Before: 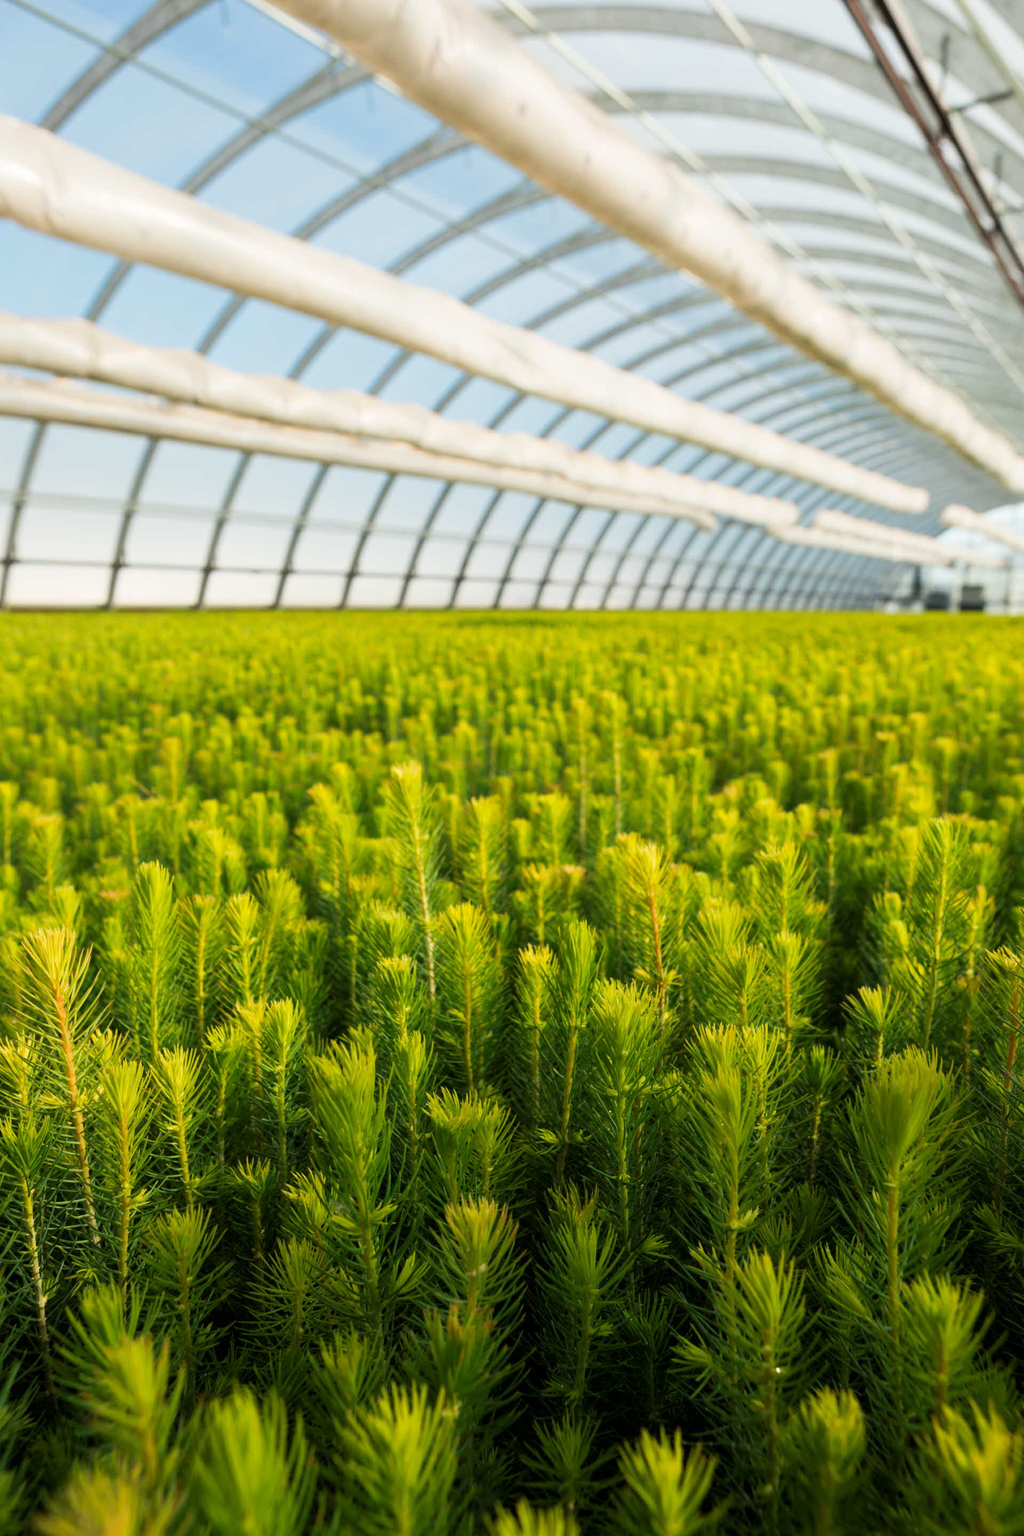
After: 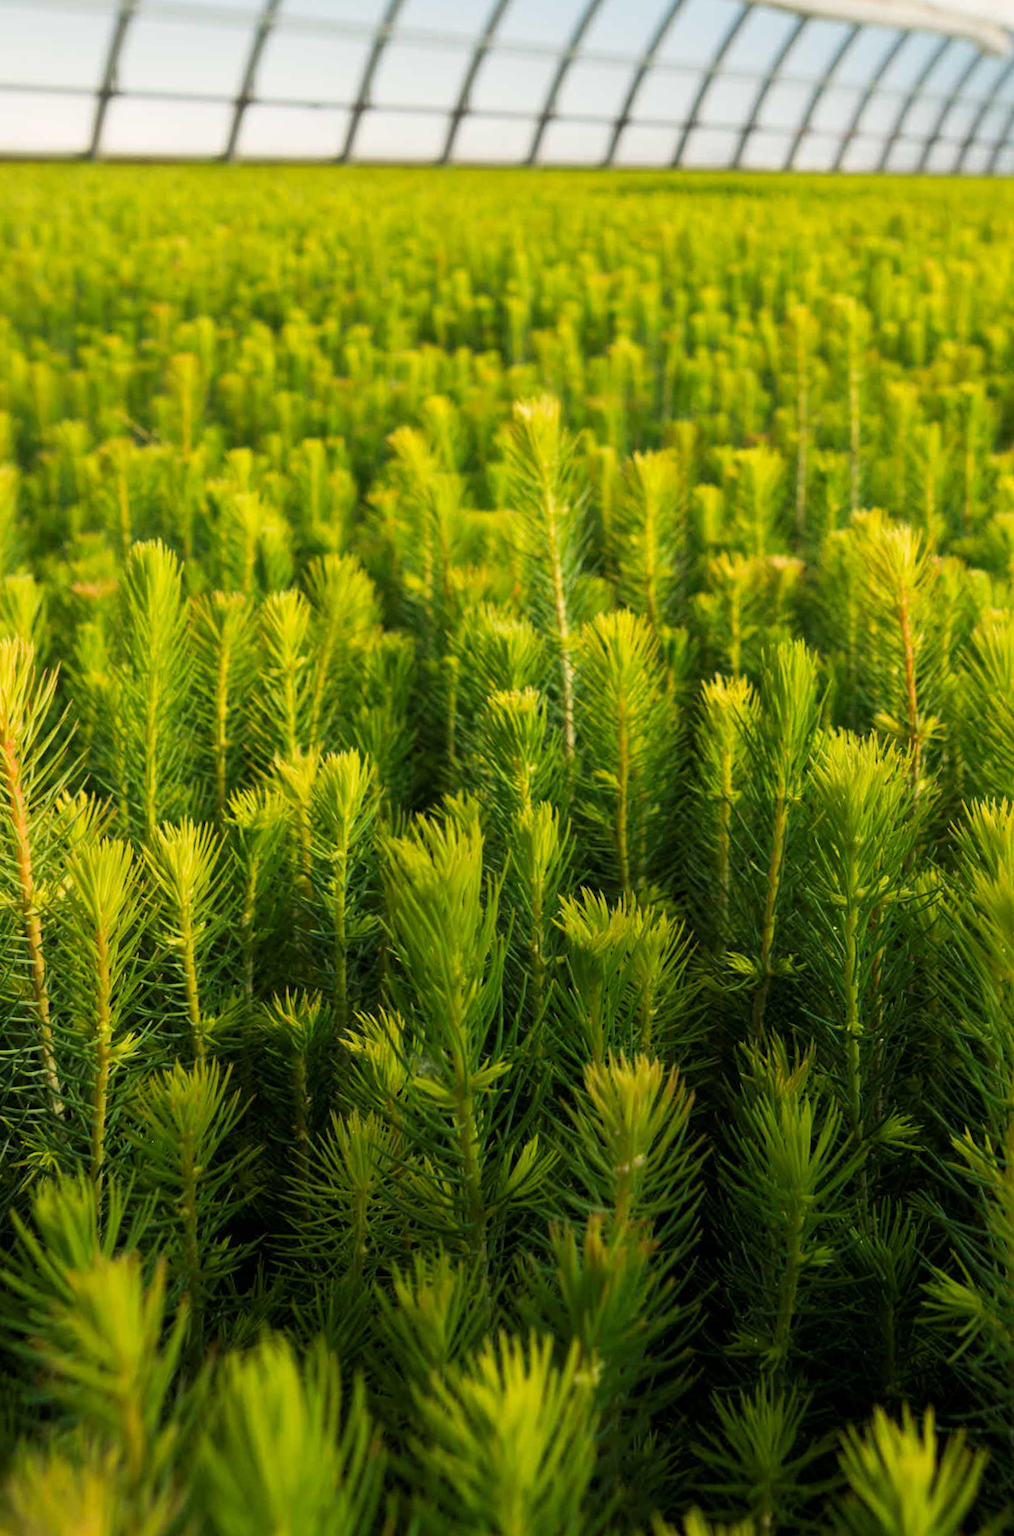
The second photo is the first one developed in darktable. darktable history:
crop and rotate: angle -0.948°, left 3.831%, top 31.952%, right 28.731%
